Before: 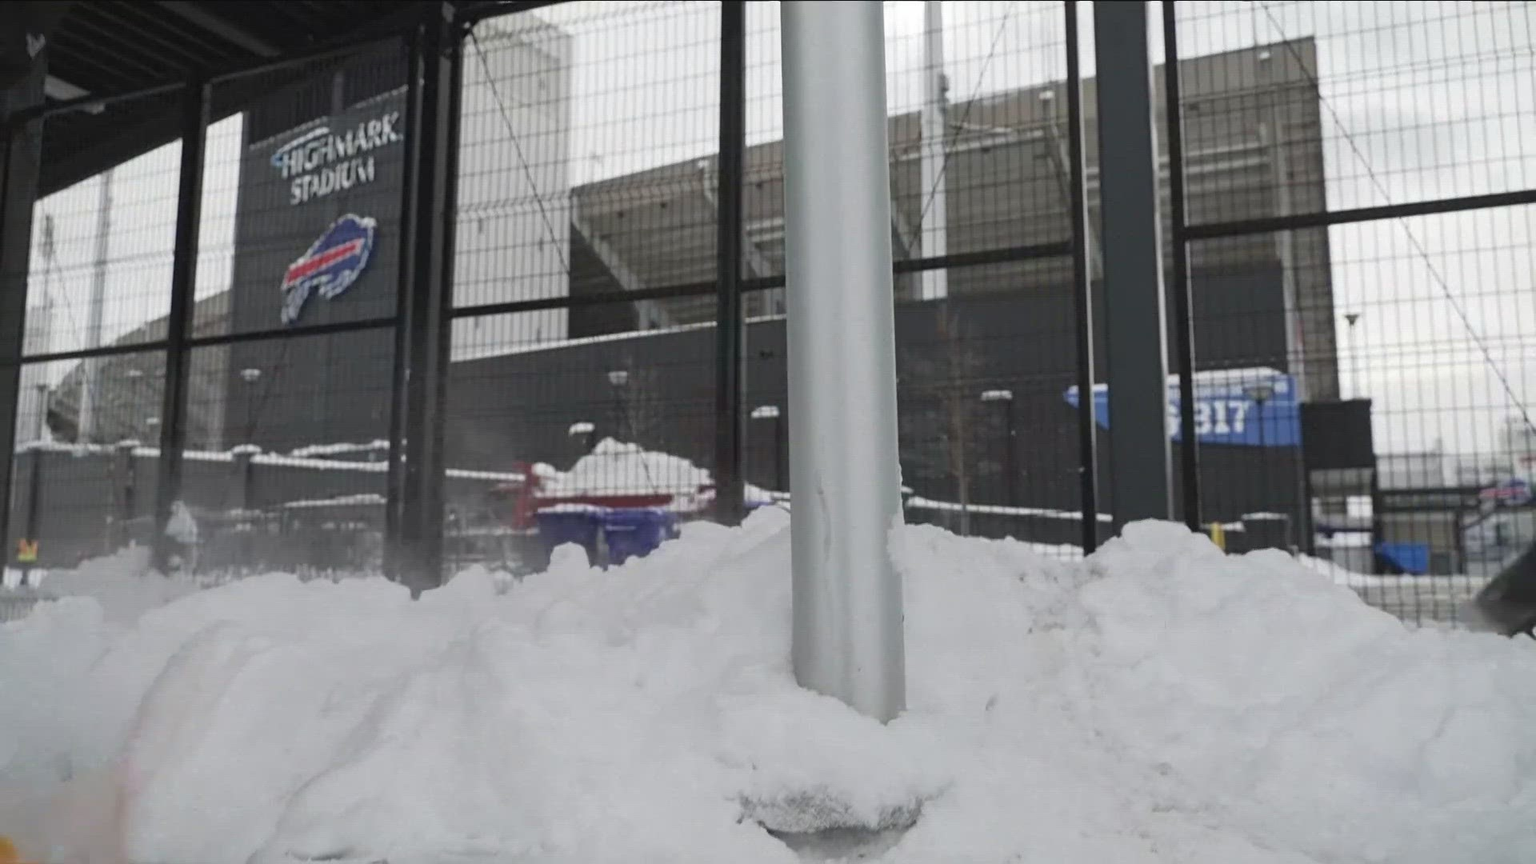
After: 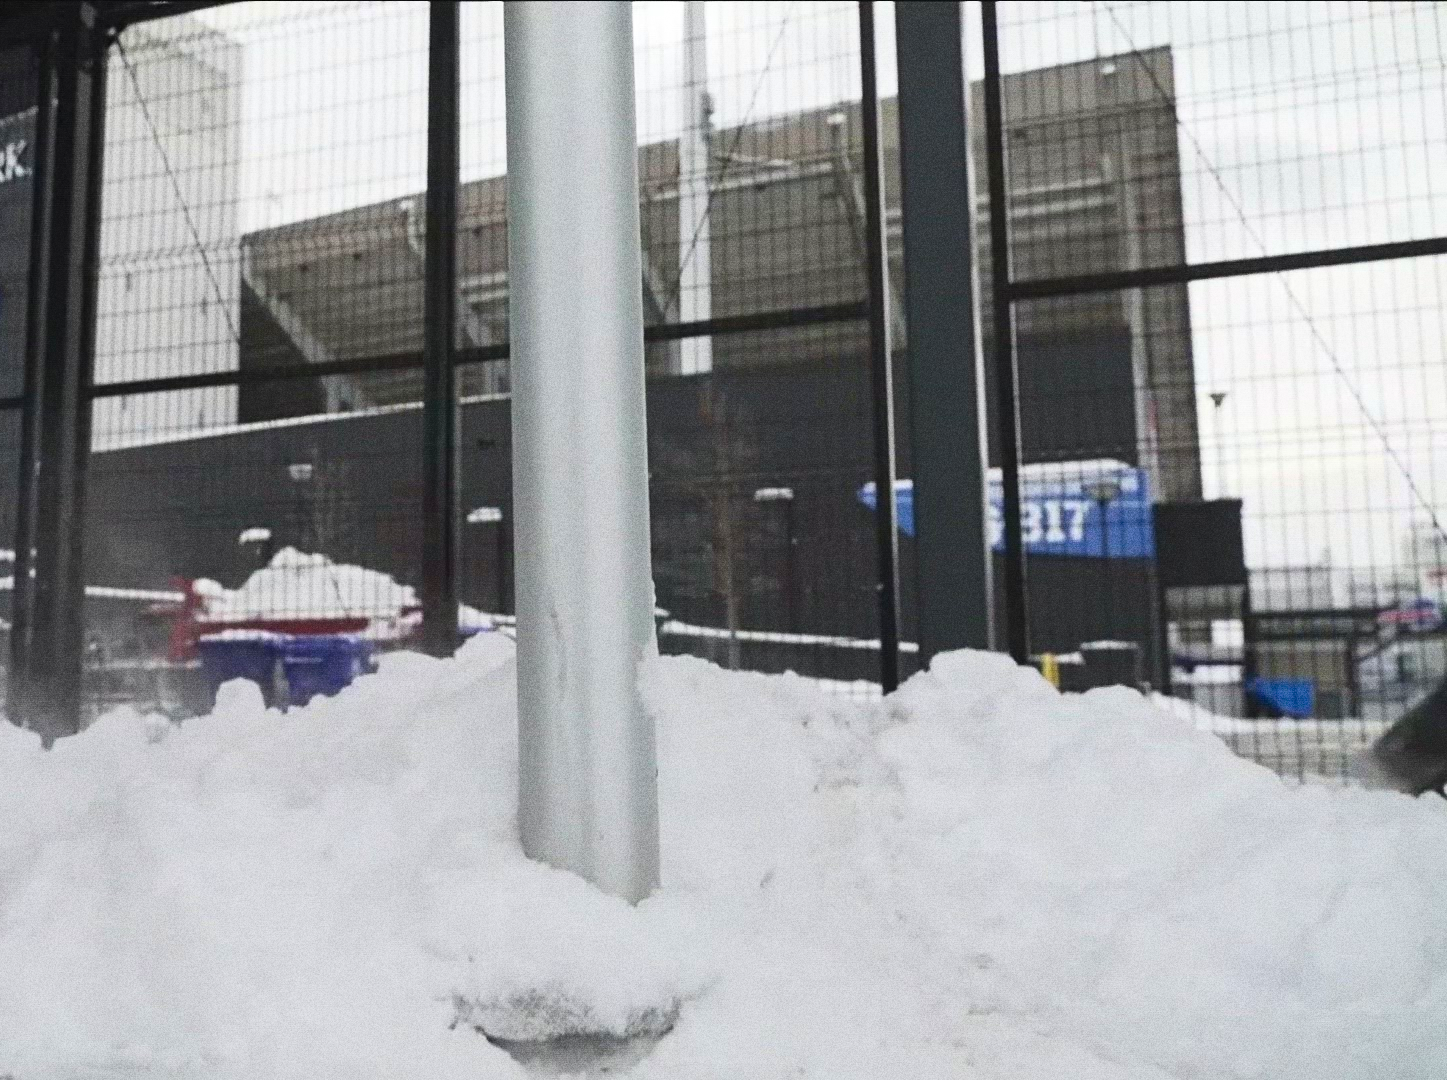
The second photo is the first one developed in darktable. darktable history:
crop and rotate: left 24.6%
contrast brightness saturation: contrast 0.23, brightness 0.1, saturation 0.29
grain: coarseness 11.82 ISO, strength 36.67%, mid-tones bias 74.17%
